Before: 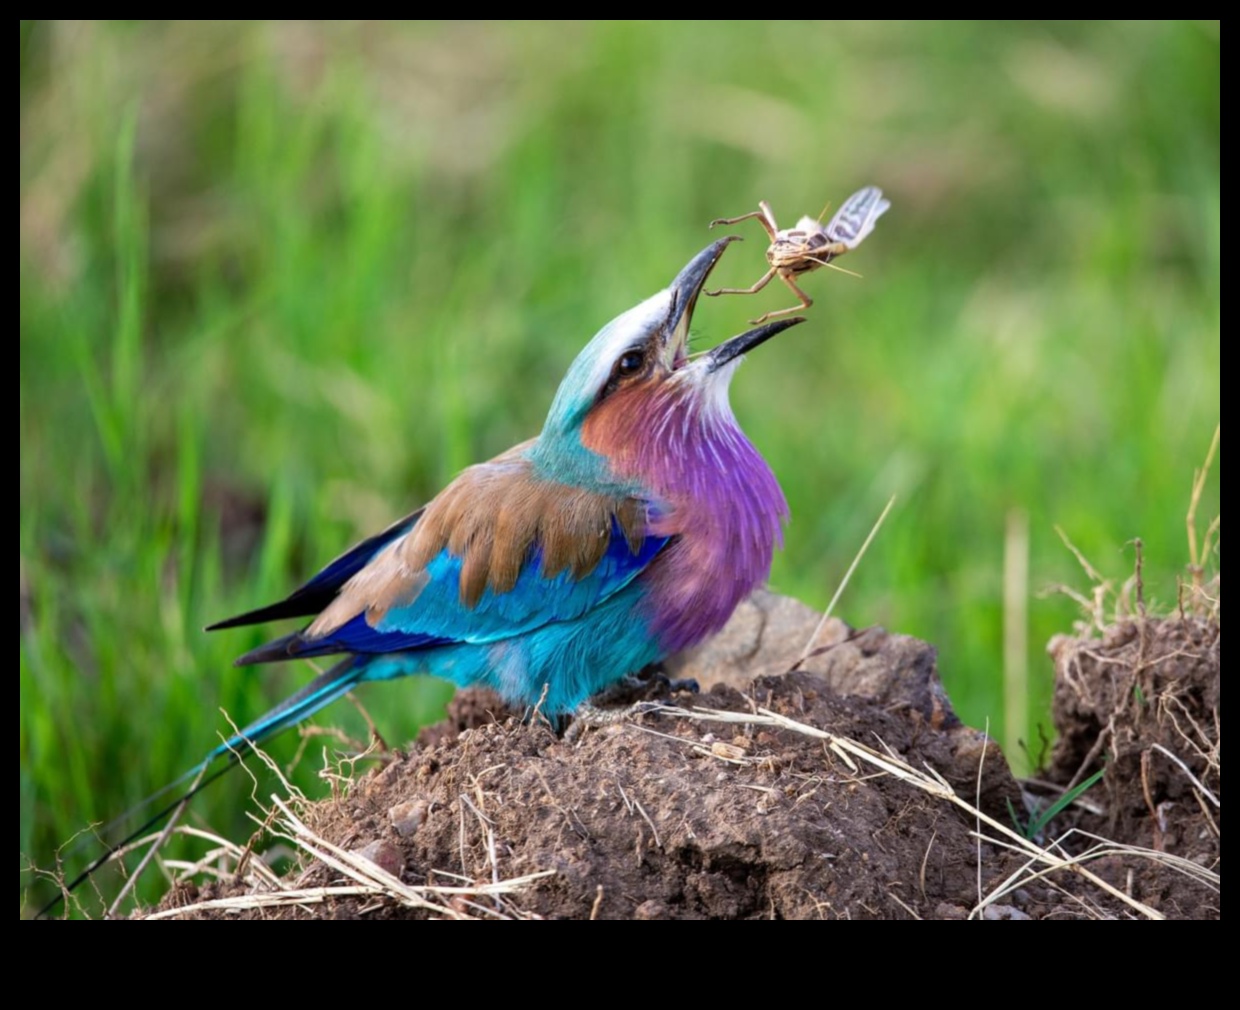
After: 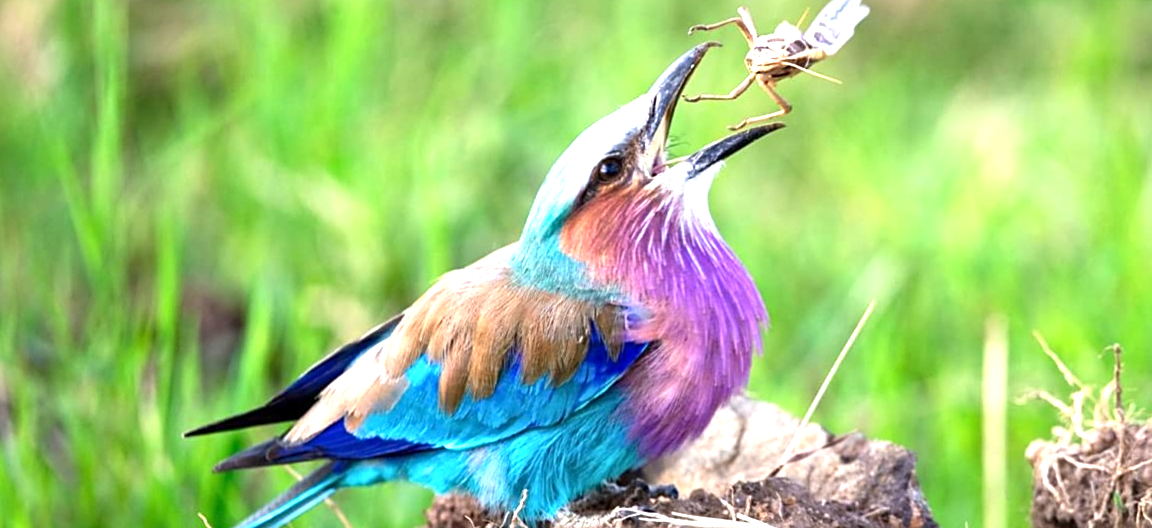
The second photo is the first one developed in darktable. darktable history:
local contrast: mode bilateral grid, contrast 20, coarseness 50, detail 120%, midtone range 0.2
sharpen: on, module defaults
exposure: black level correction 0, exposure 1.125 EV, compensate exposure bias true, compensate highlight preservation false
shadows and highlights: shadows 12, white point adjustment 1.2, highlights -0.36, soften with gaussian
crop: left 1.744%, top 19.225%, right 5.069%, bottom 28.357%
